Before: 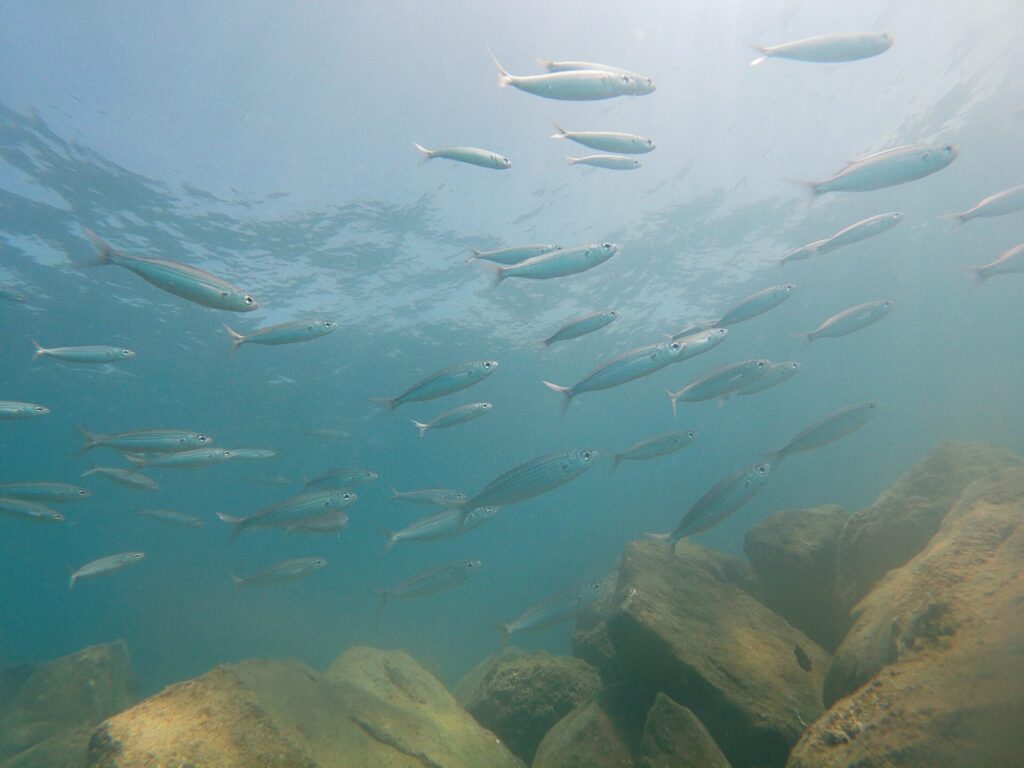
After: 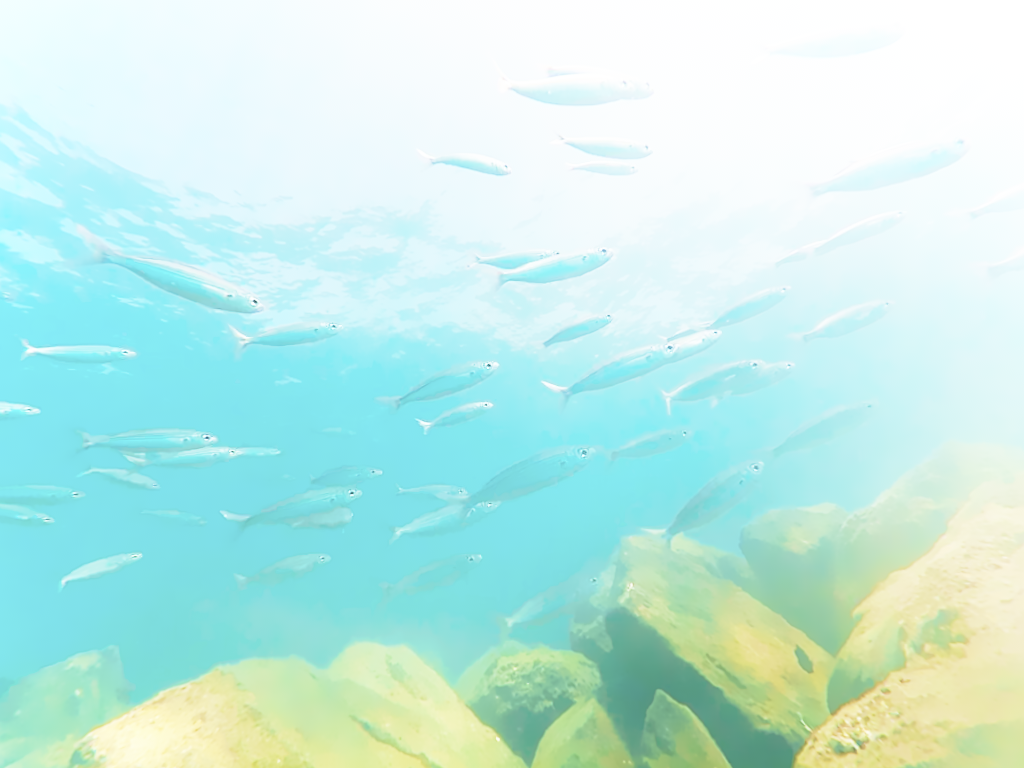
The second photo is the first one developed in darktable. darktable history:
sharpen: on, module defaults
lens correction: crop 2, focal 14, aperture 3.5, distance 0.965, camera "E-M10", lens "Olympus M.Zuiko Digital ED 14-42mm f/3.5-5.6 II R"
velvia: strength 75%
base curve: curves: ch0 [(0, 0) (0.012, 0.01) (0.073, 0.168) (0.31, 0.711) (0.645, 0.957) (1, 1)], preserve colors none
color contrast: green-magenta contrast 1.2, blue-yellow contrast 1.2
unbreak input profile: mode gamma, linear 0, gamma 0.74
denoise (profiled): central pixel weight 0, a [-1, 0, 0], b [0, 0, 0], mode non-local means, y [[0, 0, 0.5 ×5] ×4, [0.5 ×7], [0.5 ×7]], fix various bugs in algorithm false, upgrade profiled transform false, color mode RGB, compensate highlight preservation false
